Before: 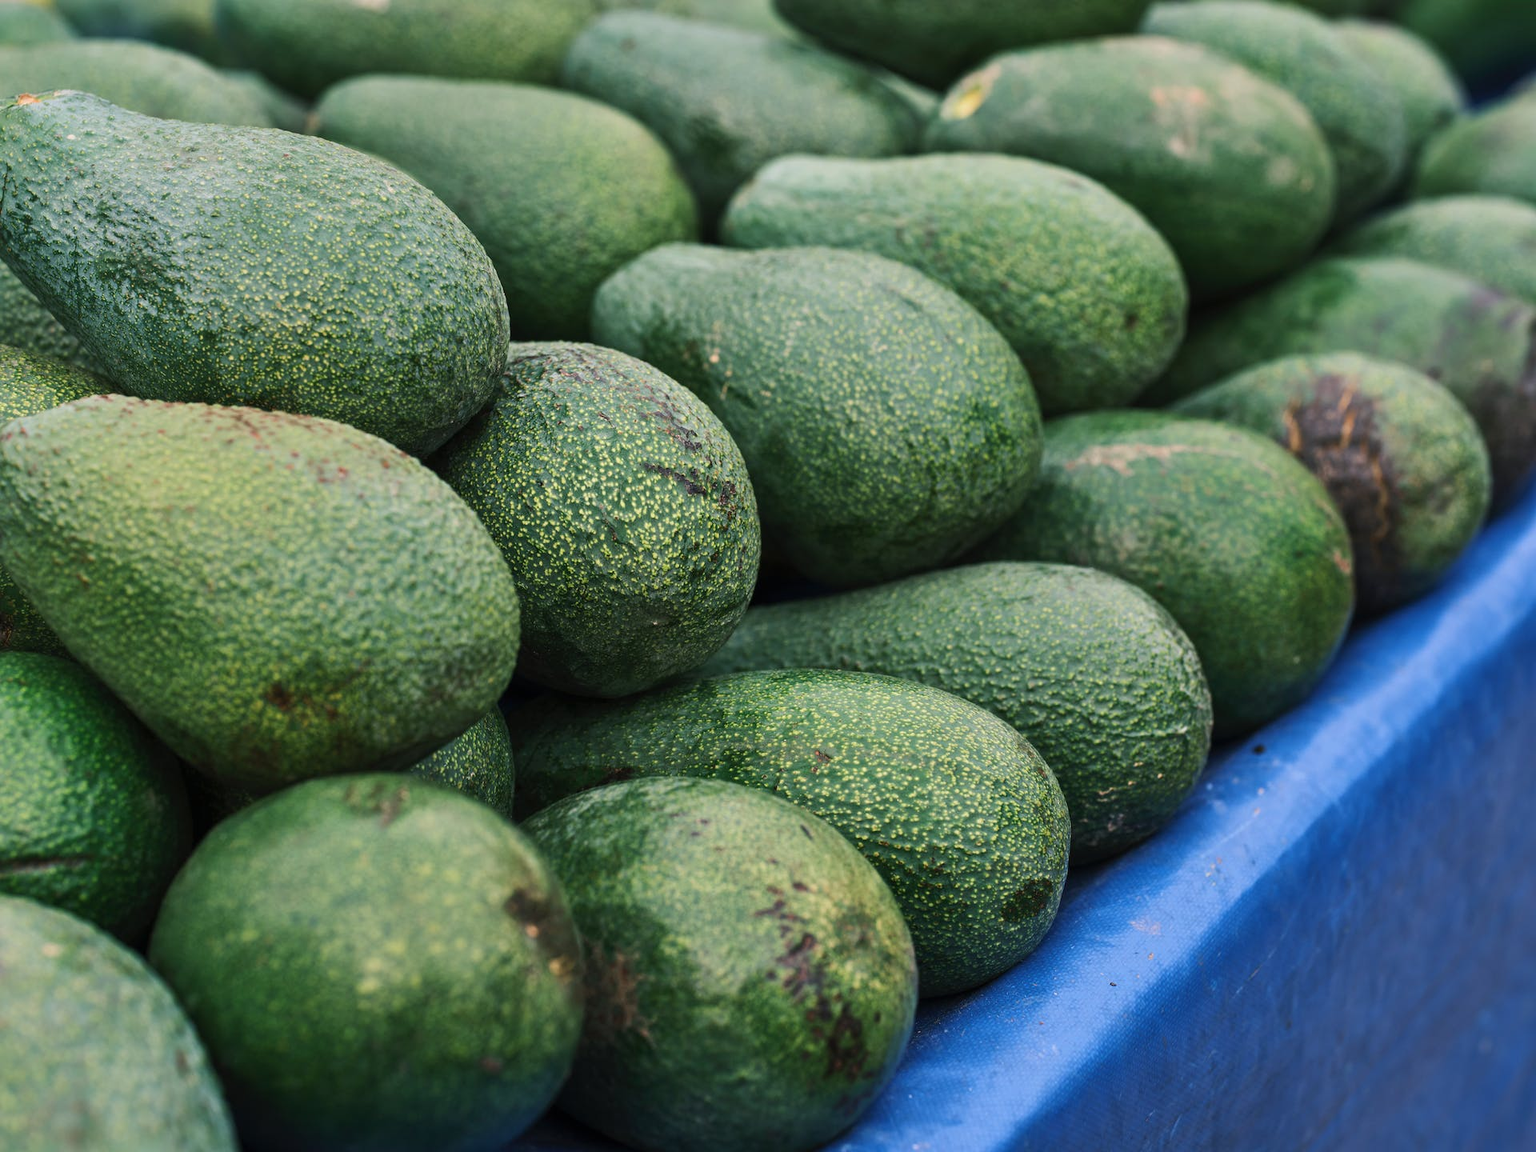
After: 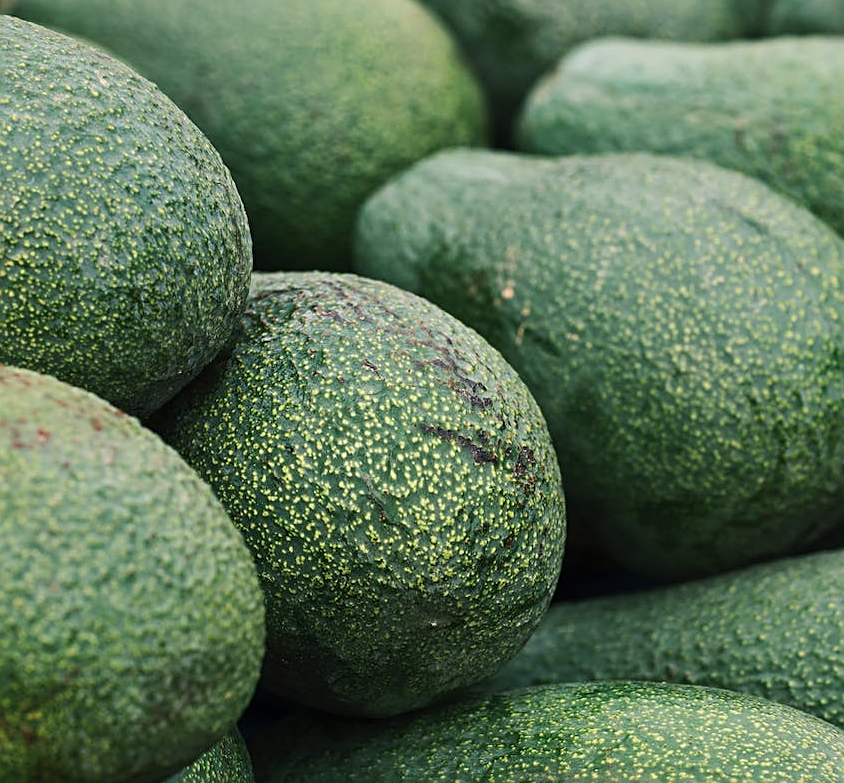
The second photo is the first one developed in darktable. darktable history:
sharpen: on, module defaults
crop: left 20.099%, top 10.822%, right 35.906%, bottom 34.789%
